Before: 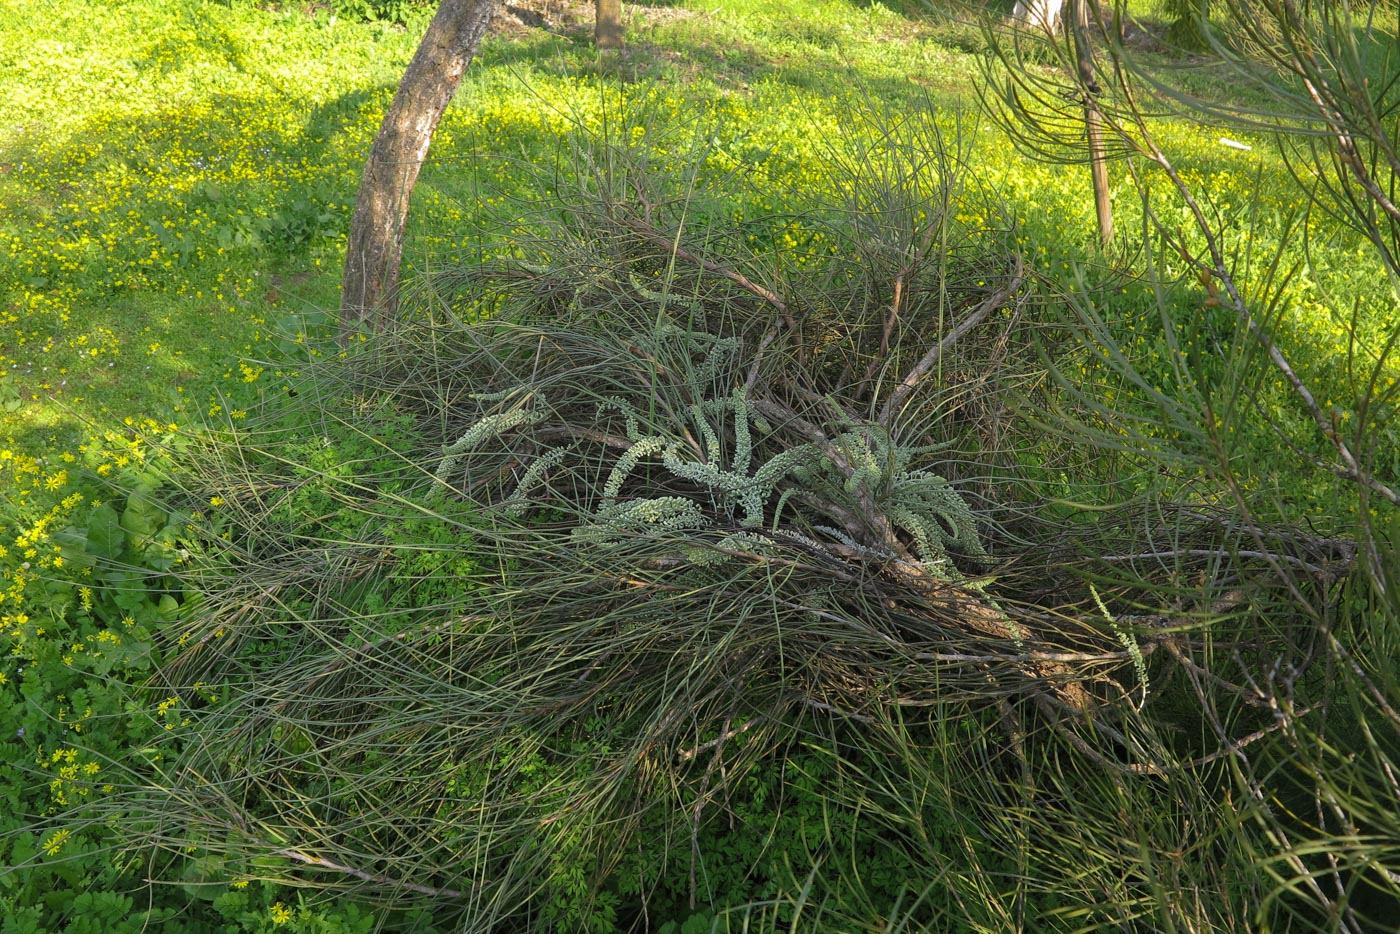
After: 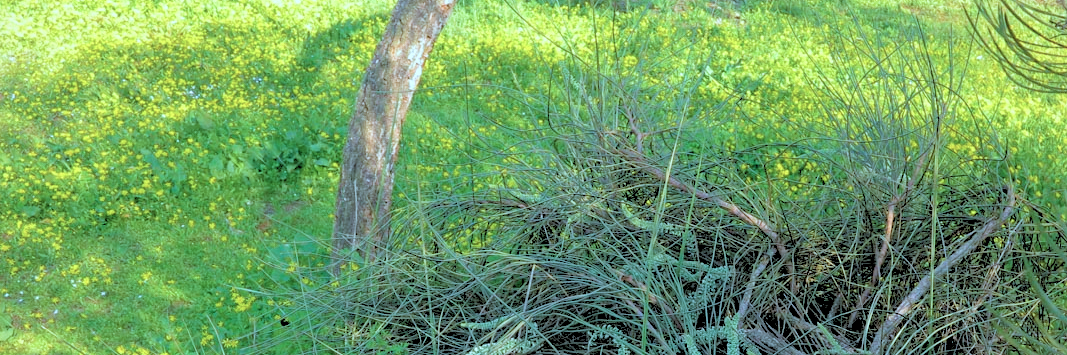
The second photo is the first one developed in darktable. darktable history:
crop: left 0.579%, top 7.627%, right 23.167%, bottom 54.275%
rgb levels: levels [[0.027, 0.429, 0.996], [0, 0.5, 1], [0, 0.5, 1]]
sharpen: radius 2.883, amount 0.868, threshold 47.523
vignetting: fall-off start 85%, fall-off radius 80%, brightness -0.182, saturation -0.3, width/height ratio 1.219, dithering 8-bit output, unbound false
velvia: on, module defaults
color correction: highlights a* -9.35, highlights b* -23.15
